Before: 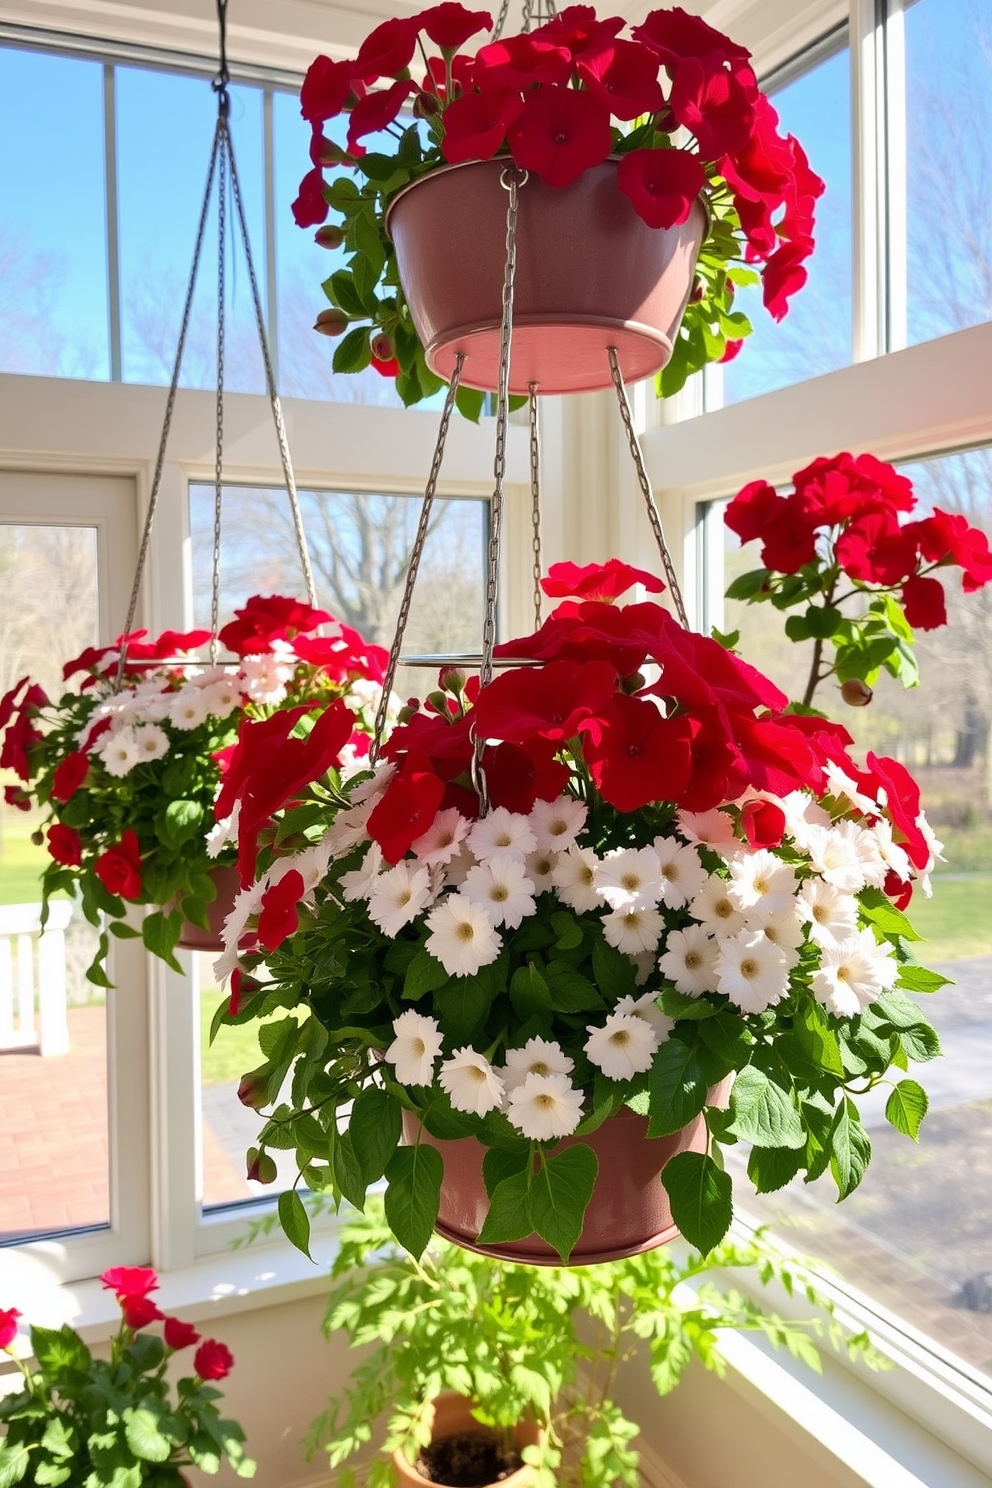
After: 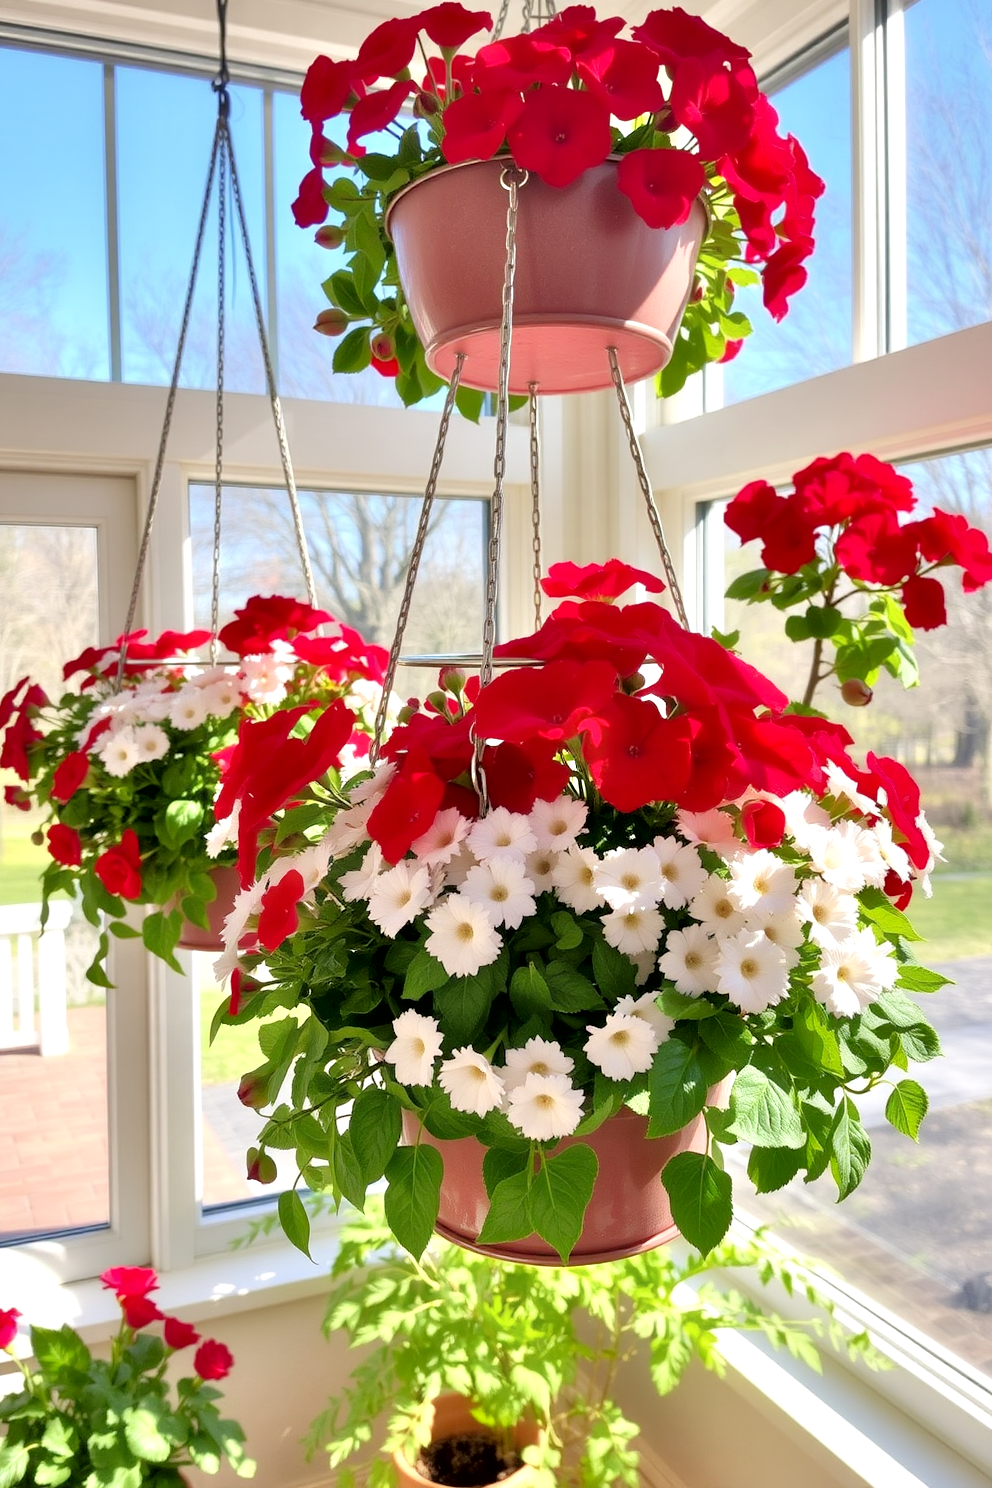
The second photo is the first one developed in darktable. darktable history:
contrast equalizer: y [[0.579, 0.58, 0.505, 0.5, 0.5, 0.5], [0.5 ×6], [0.5 ×6], [0 ×6], [0 ×6]]
tone equalizer: -7 EV 0.145 EV, -6 EV 0.582 EV, -5 EV 1.15 EV, -4 EV 1.32 EV, -3 EV 1.12 EV, -2 EV 0.6 EV, -1 EV 0.151 EV, mask exposure compensation -0.513 EV
